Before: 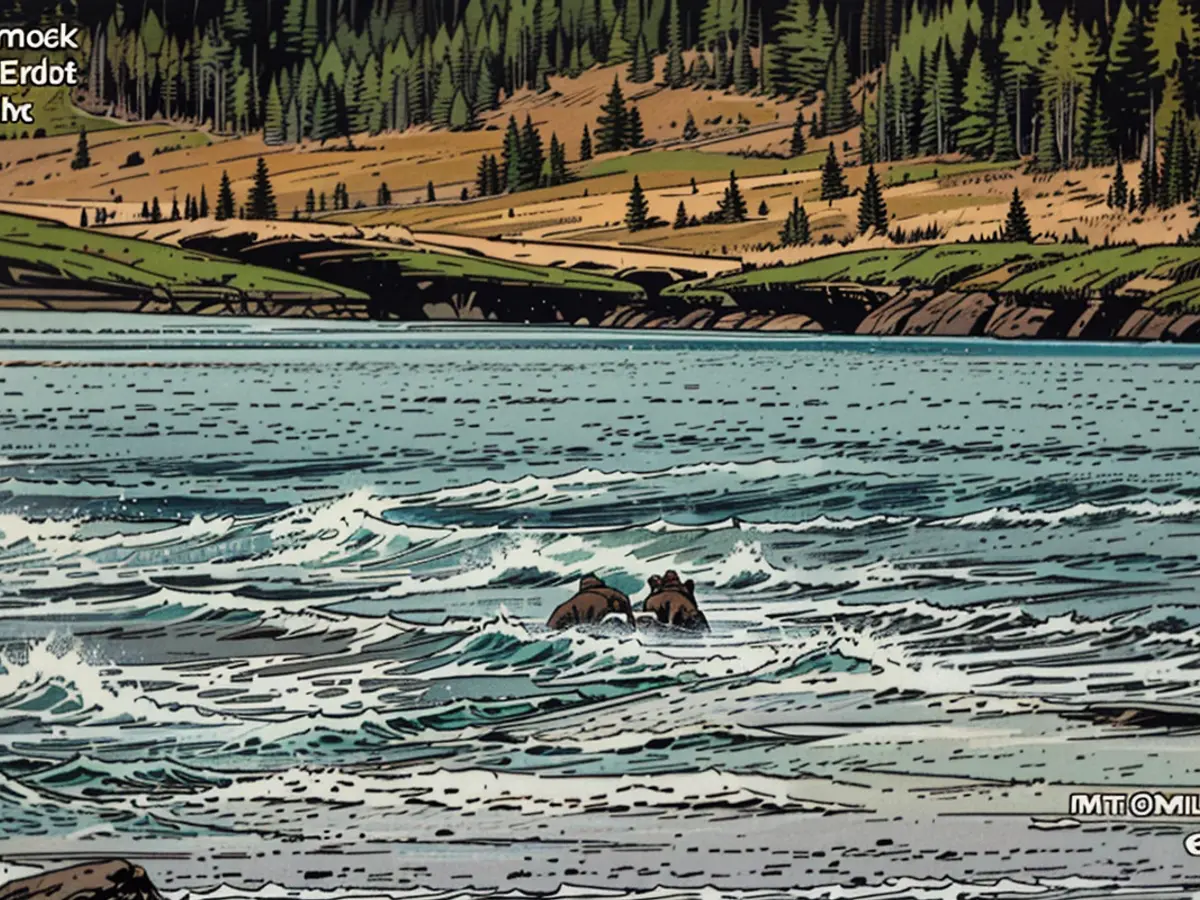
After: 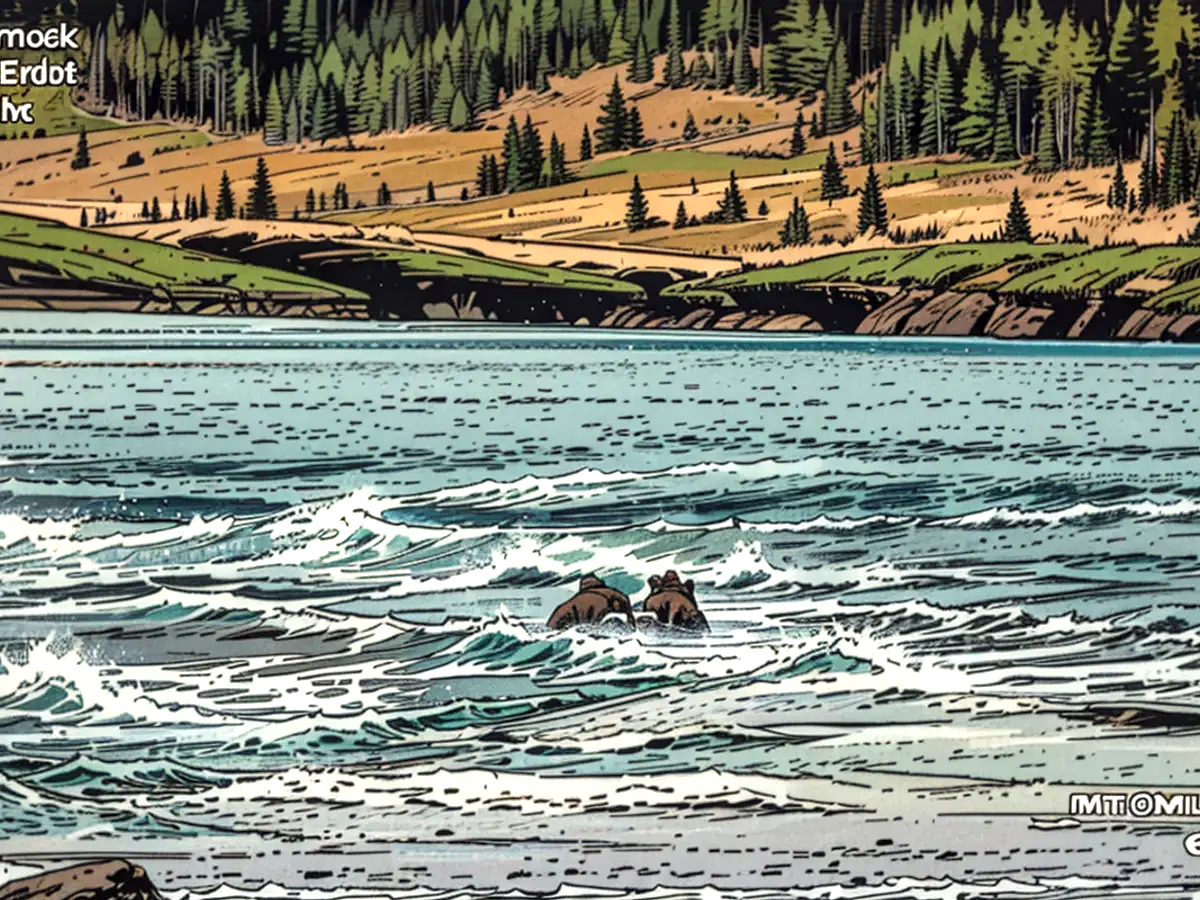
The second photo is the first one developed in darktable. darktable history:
exposure: exposure 0.577 EV, compensate exposure bias true, compensate highlight preservation false
local contrast: detail 130%
